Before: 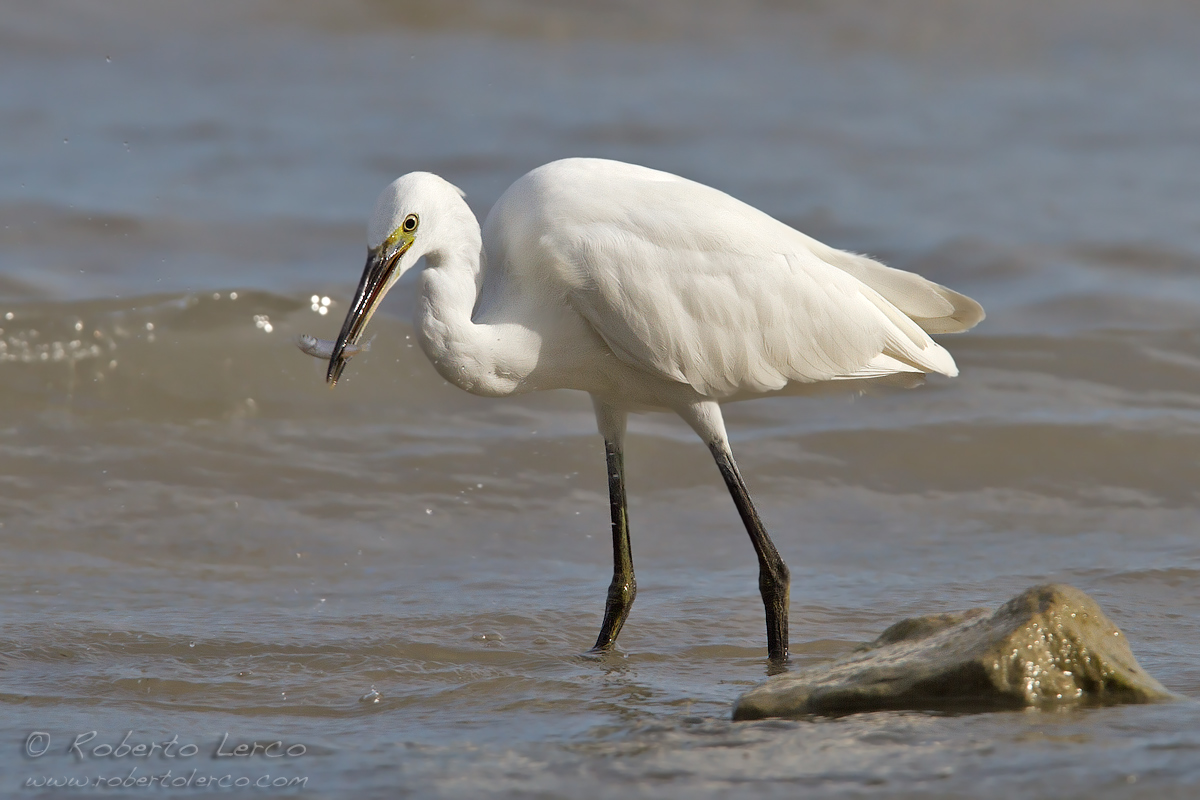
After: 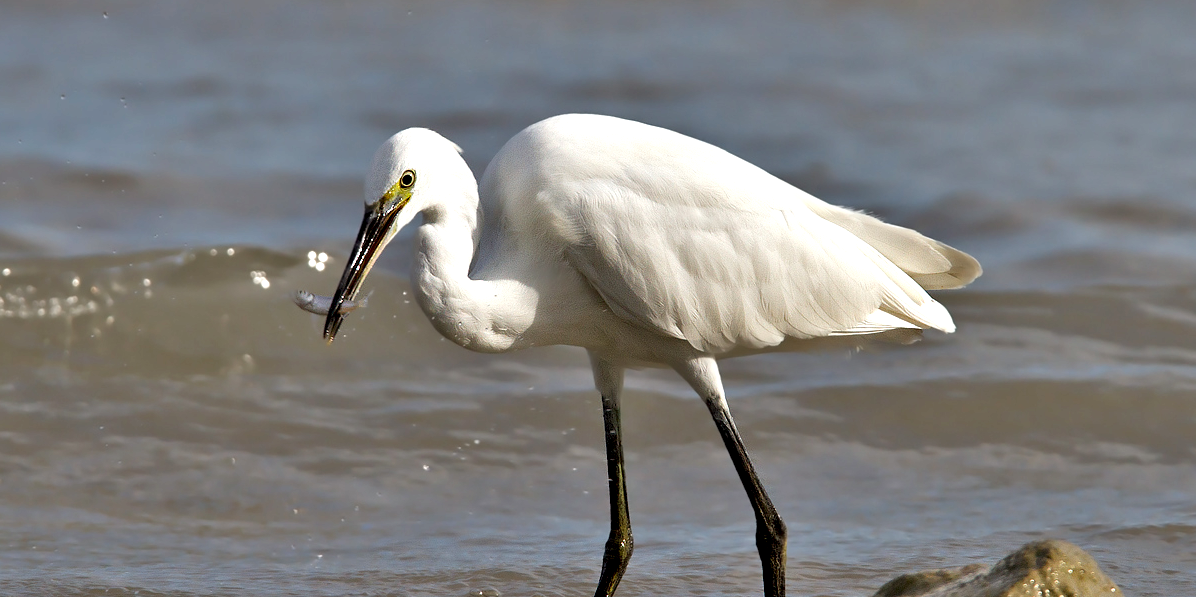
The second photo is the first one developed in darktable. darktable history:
crop: left 0.33%, top 5.526%, bottom 19.837%
contrast equalizer: y [[0.6 ×6], [0.55 ×6], [0 ×6], [0 ×6], [0 ×6]]
